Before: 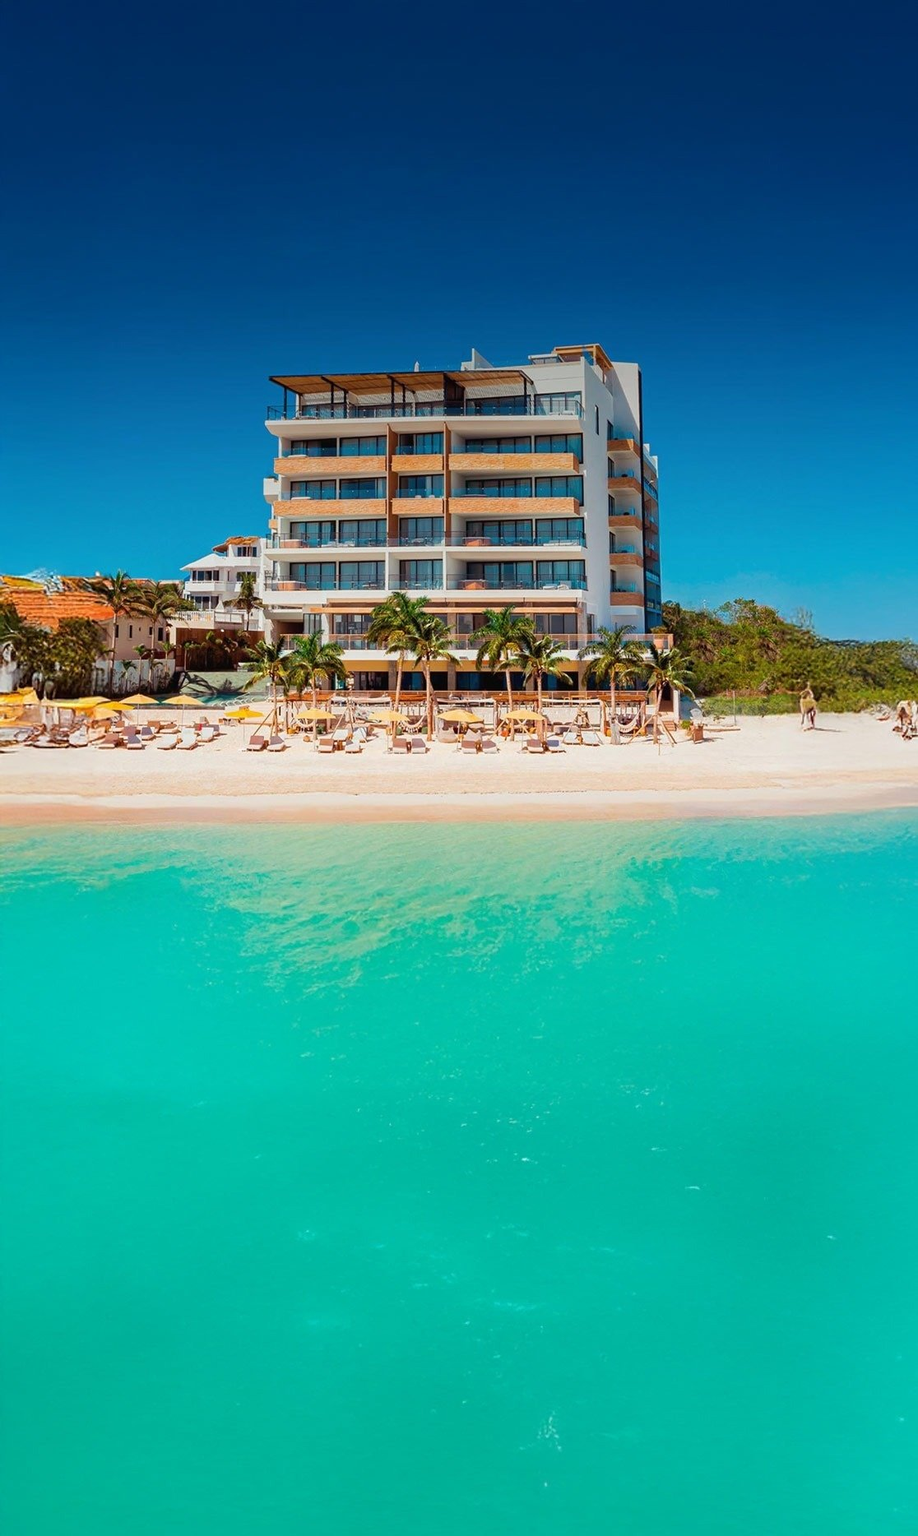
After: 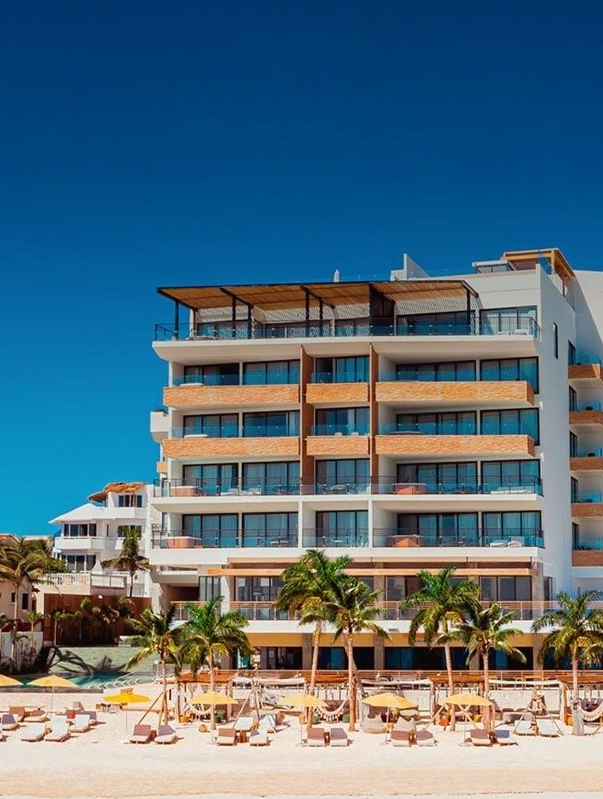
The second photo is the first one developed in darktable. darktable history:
crop: left 15.233%, top 9.135%, right 30.694%, bottom 48.092%
